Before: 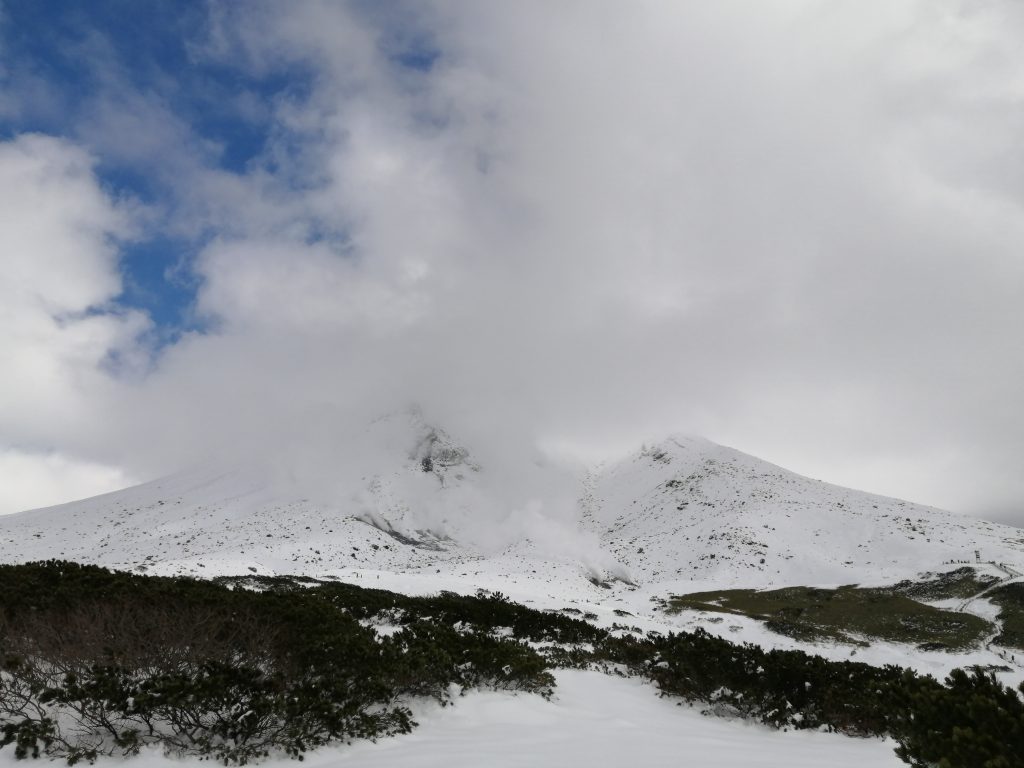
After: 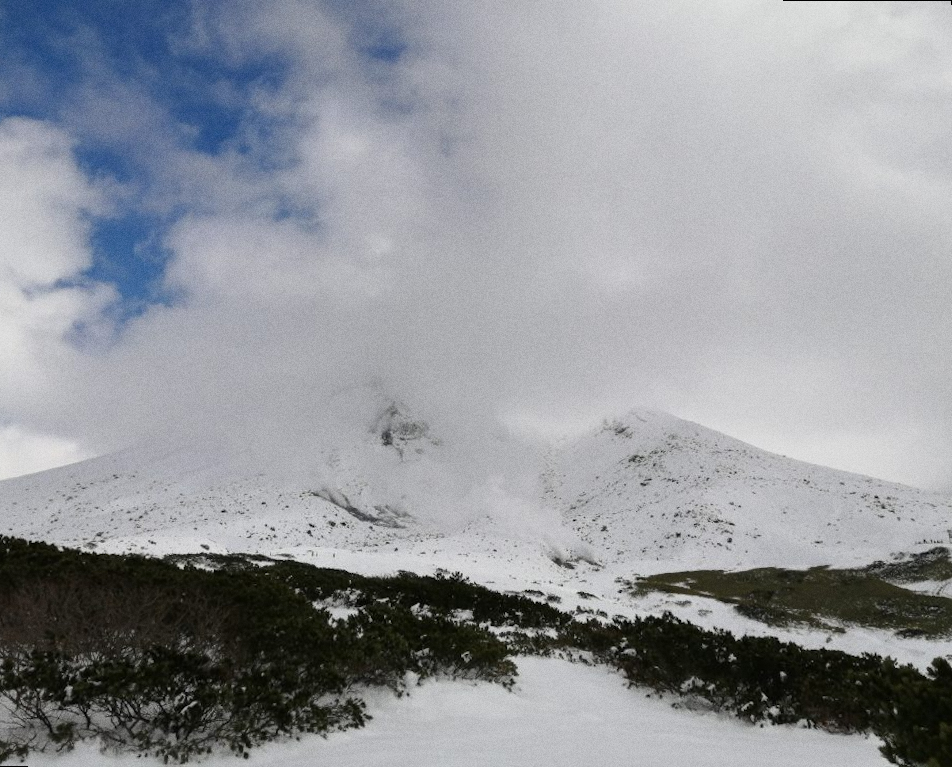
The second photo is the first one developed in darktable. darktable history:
rotate and perspective: rotation 0.215°, lens shift (vertical) -0.139, crop left 0.069, crop right 0.939, crop top 0.002, crop bottom 0.996
grain: coarseness 0.47 ISO
